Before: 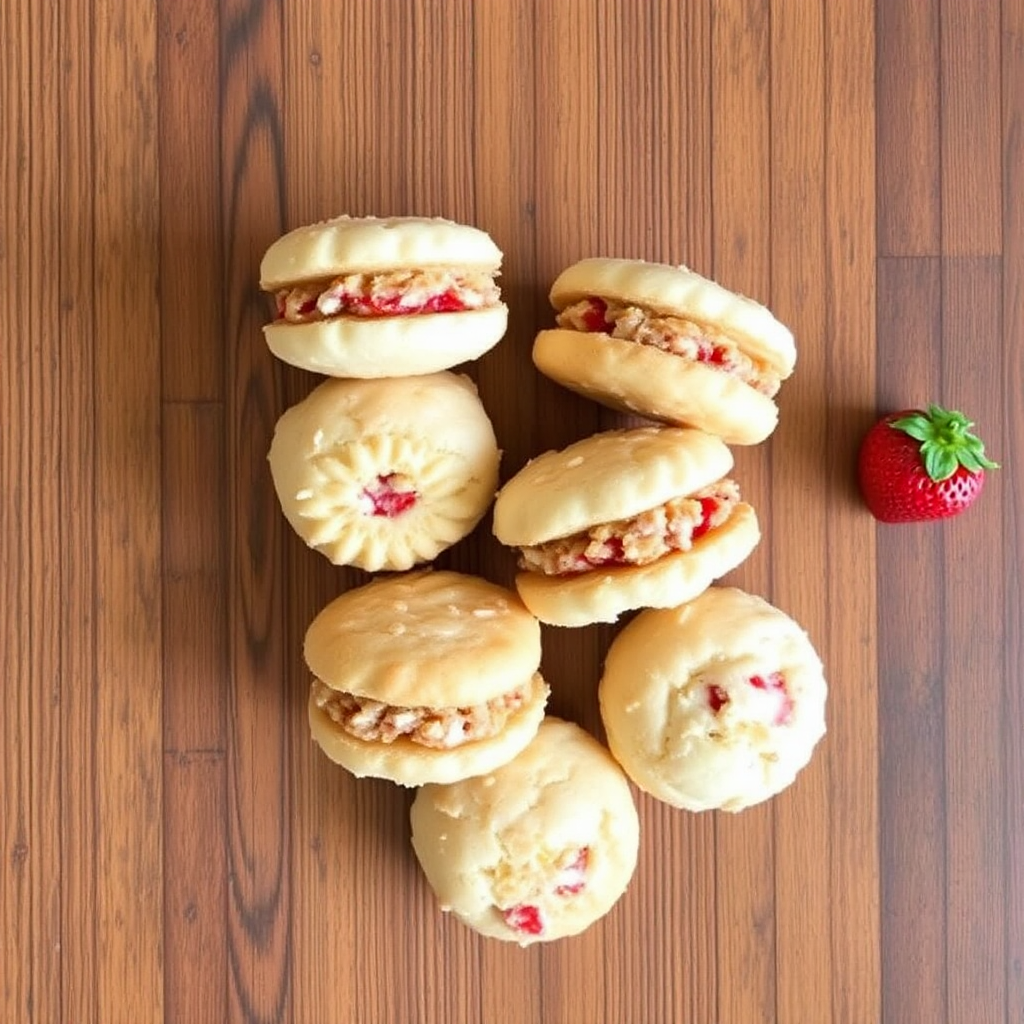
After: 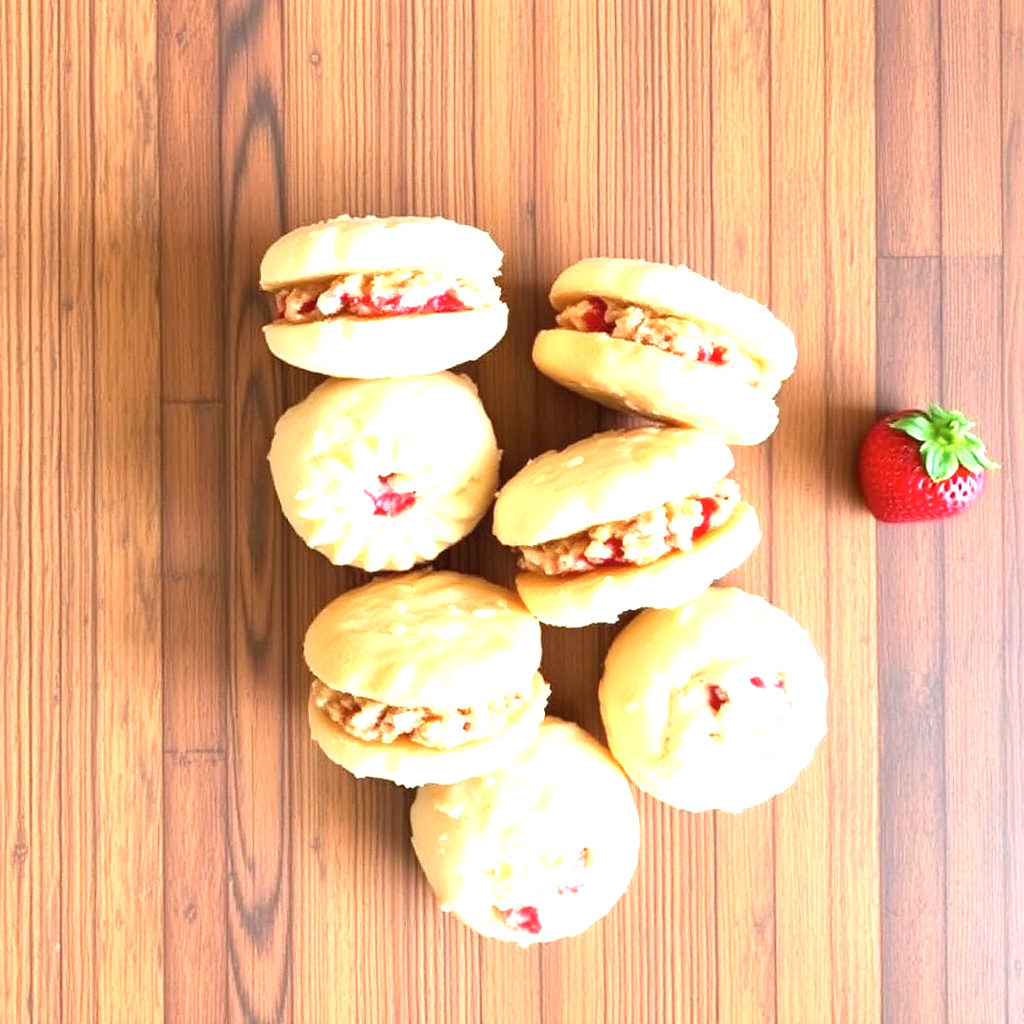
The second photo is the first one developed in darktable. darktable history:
exposure: black level correction 0, exposure 1.35 EV, compensate exposure bias true, compensate highlight preservation false
contrast brightness saturation: contrast 0.01, saturation -0.05
